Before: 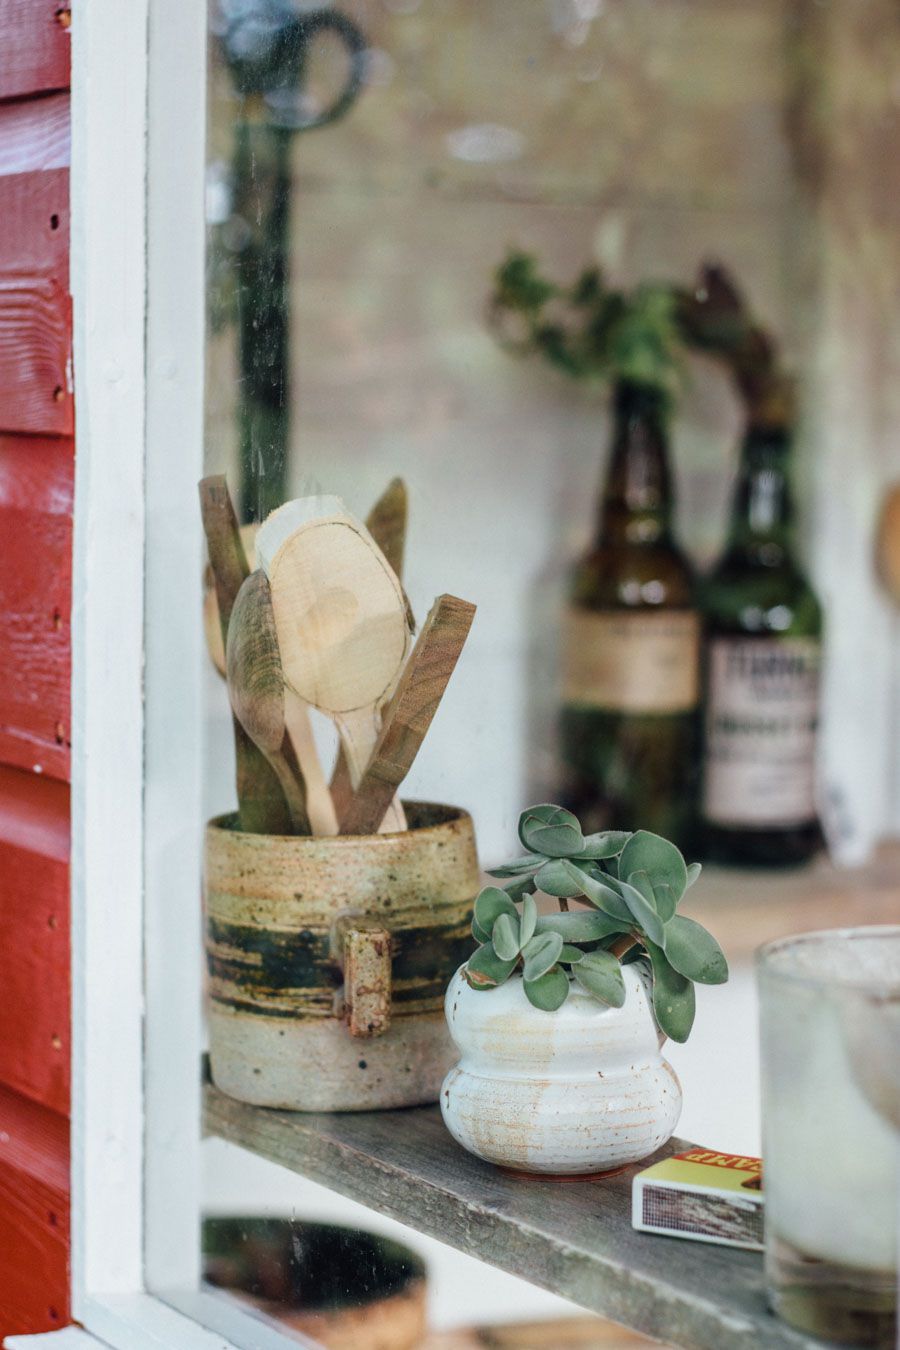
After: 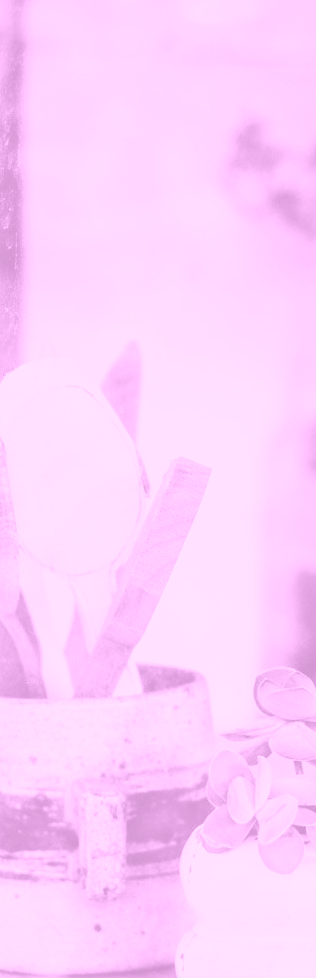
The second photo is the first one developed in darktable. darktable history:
crop and rotate: left 29.476%, top 10.214%, right 35.32%, bottom 17.333%
colorize: hue 331.2°, saturation 75%, source mix 30.28%, lightness 70.52%, version 1
color balance: lift [1, 1.011, 0.999, 0.989], gamma [1.109, 1.045, 1.039, 0.955], gain [0.917, 0.936, 0.952, 1.064], contrast 2.32%, contrast fulcrum 19%, output saturation 101%
base curve: curves: ch0 [(0, 0) (0.028, 0.03) (0.121, 0.232) (0.46, 0.748) (0.859, 0.968) (1, 1)], preserve colors none
exposure: compensate highlight preservation false
